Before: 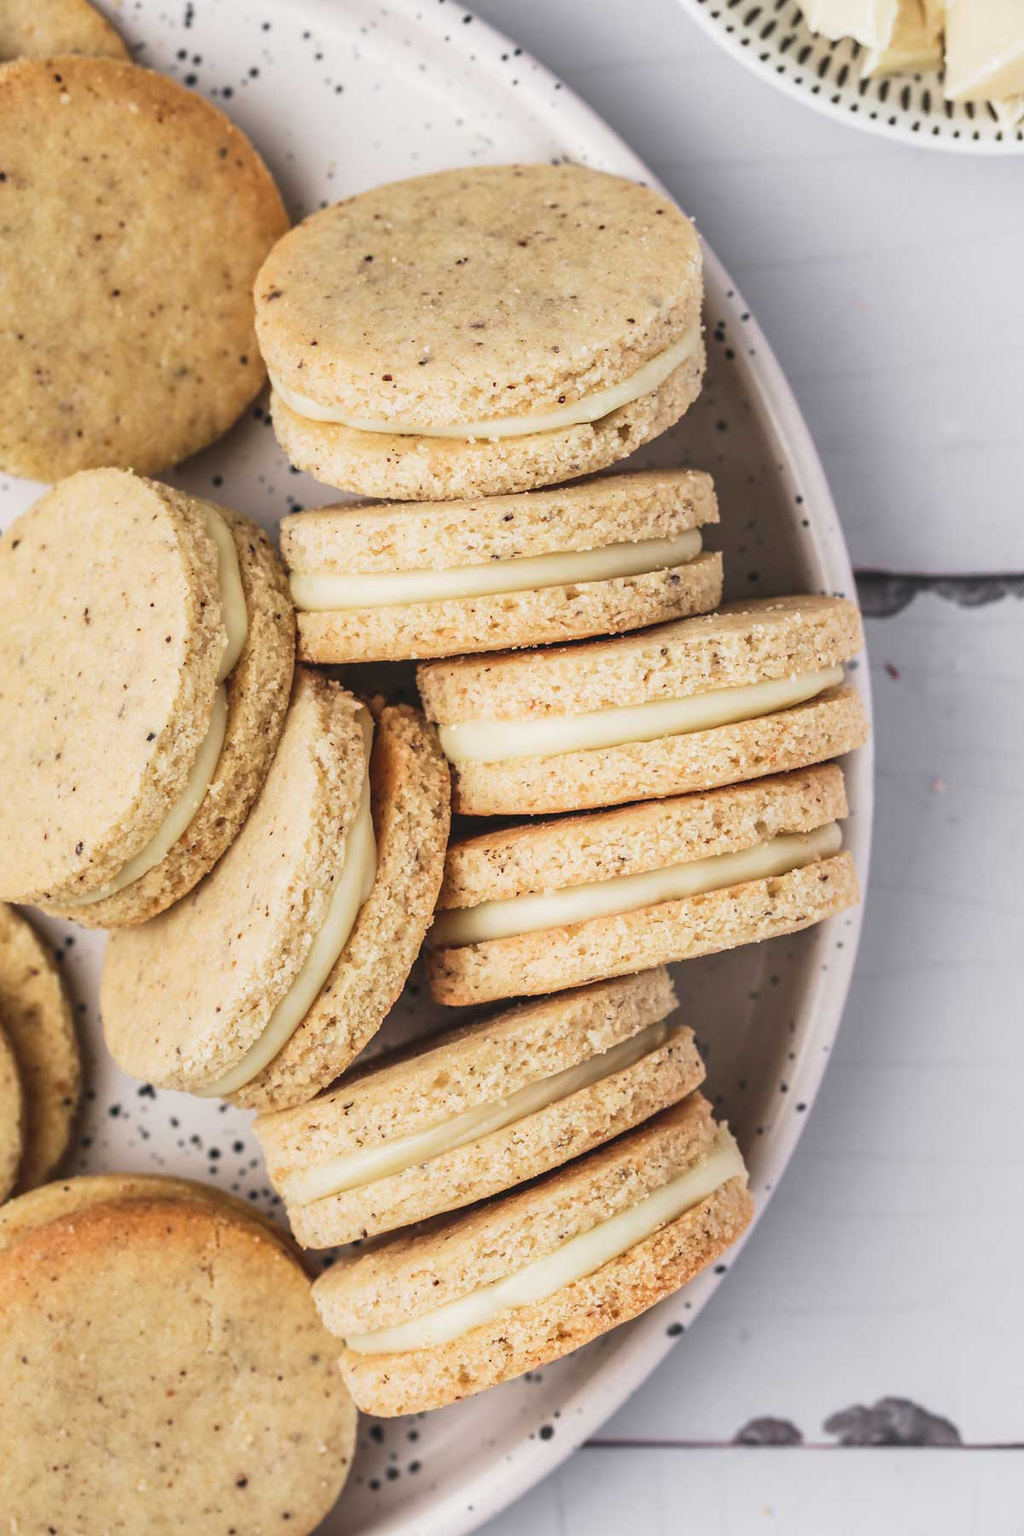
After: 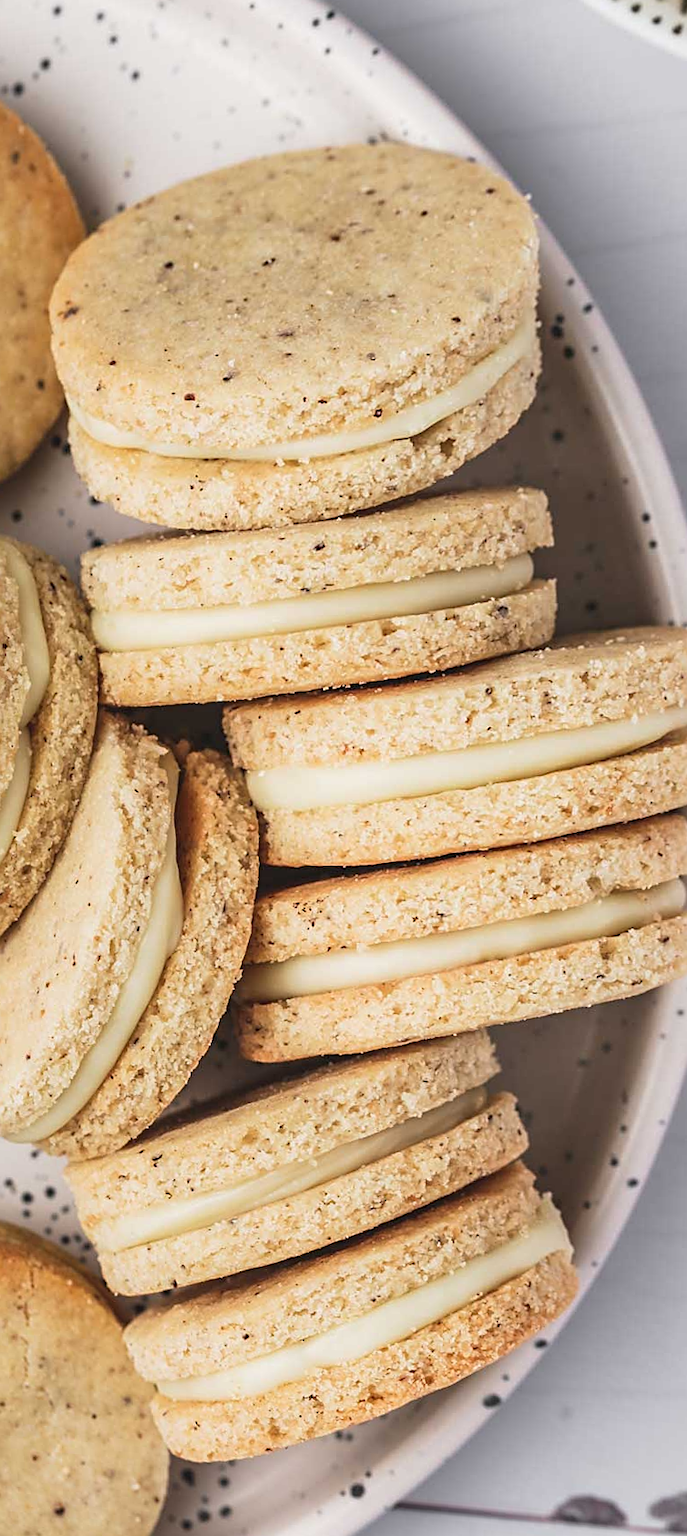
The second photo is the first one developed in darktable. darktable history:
crop and rotate: left 15.446%, right 17.836%
sharpen: on, module defaults
rotate and perspective: rotation 0.062°, lens shift (vertical) 0.115, lens shift (horizontal) -0.133, crop left 0.047, crop right 0.94, crop top 0.061, crop bottom 0.94
